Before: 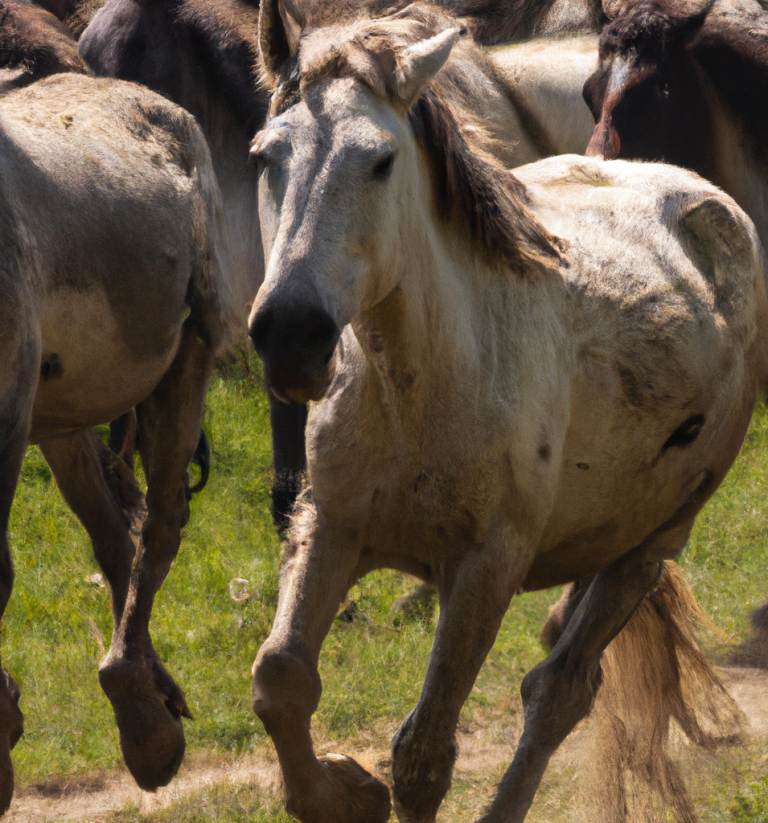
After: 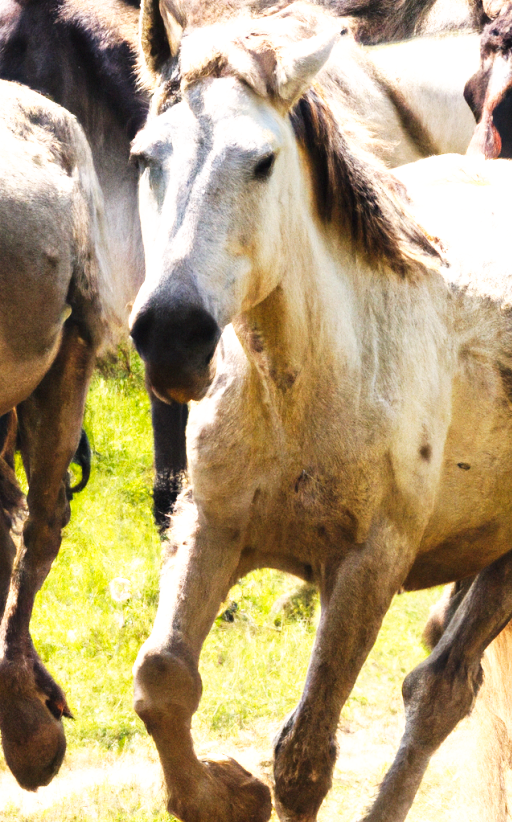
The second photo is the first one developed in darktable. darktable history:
exposure: black level correction 0, exposure 1.1 EV, compensate exposure bias true, compensate highlight preservation false
crop and rotate: left 15.546%, right 17.787%
tone equalizer: on, module defaults
base curve: curves: ch0 [(0, 0) (0.007, 0.004) (0.027, 0.03) (0.046, 0.07) (0.207, 0.54) (0.442, 0.872) (0.673, 0.972) (1, 1)], preserve colors none
